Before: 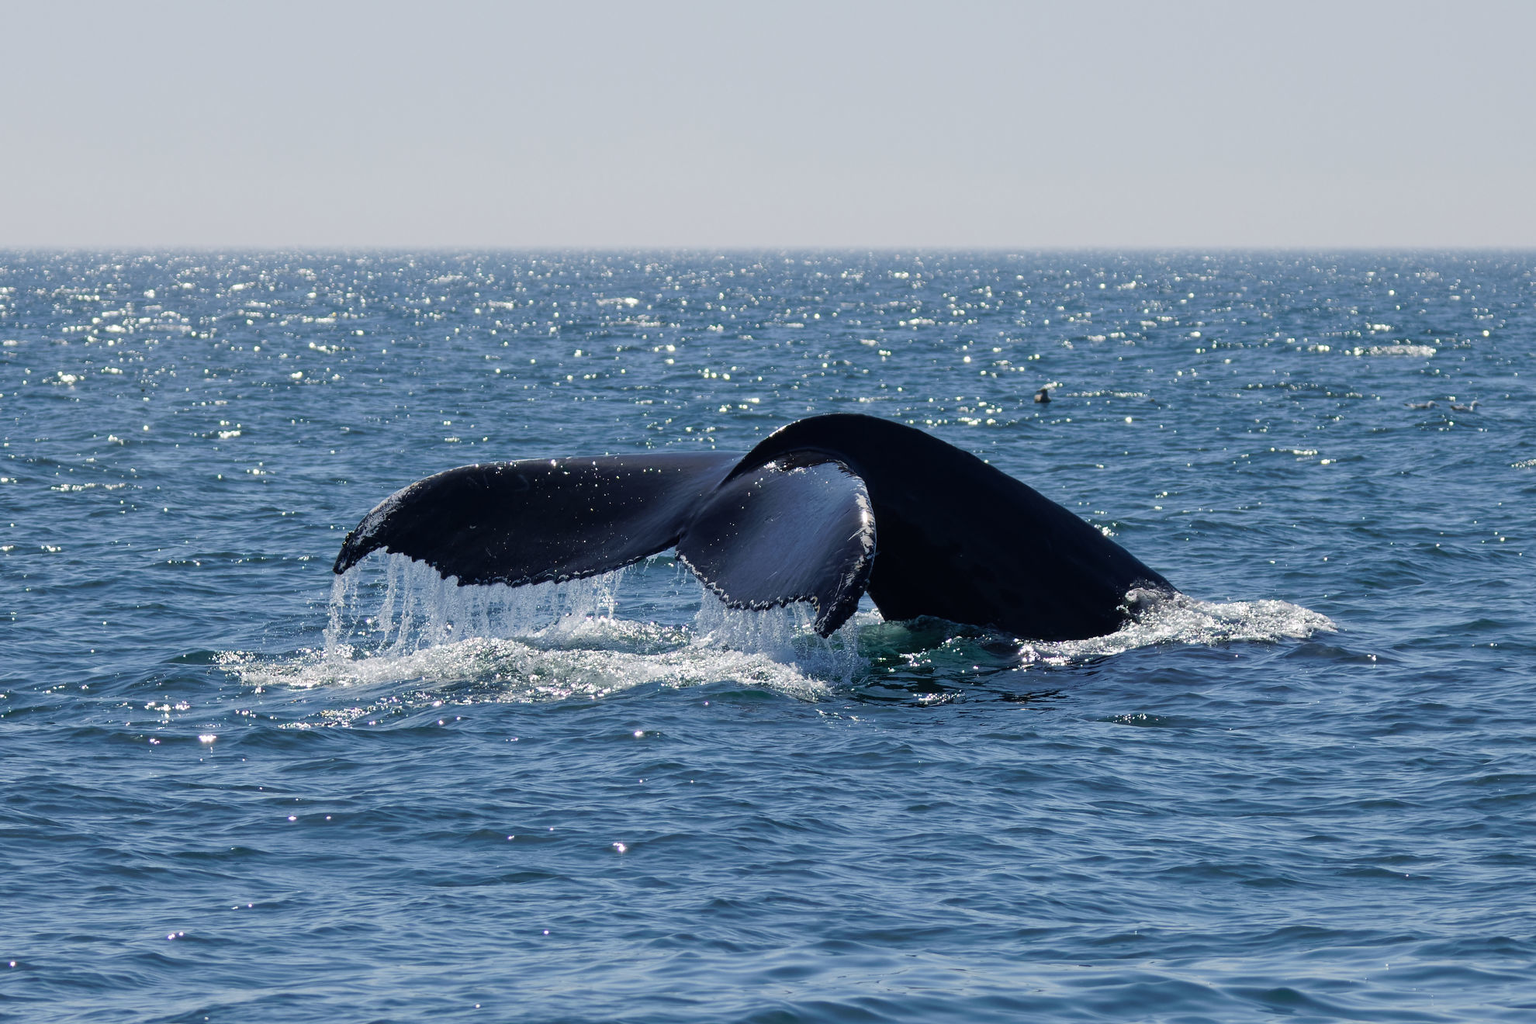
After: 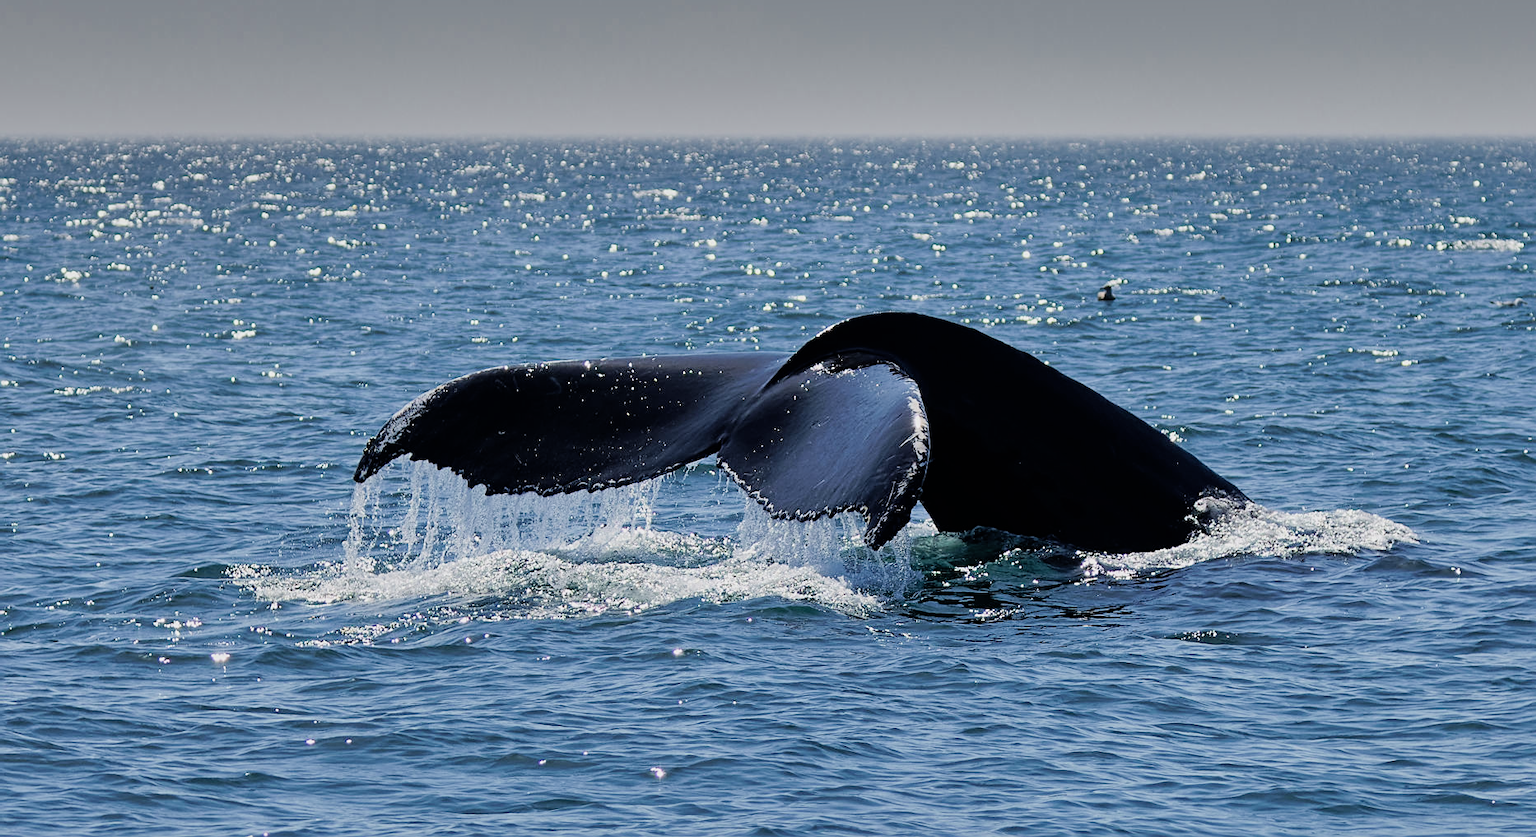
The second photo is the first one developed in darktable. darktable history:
filmic rgb: black relative exposure -7.65 EV, white relative exposure 4.56 EV, hardness 3.61, contrast 1.106
shadows and highlights: shadows 20.91, highlights -82.73, soften with gaussian
sharpen: amount 0.478
exposure: exposure 0.426 EV, compensate highlight preservation false
crop and rotate: angle 0.03°, top 11.643%, right 5.651%, bottom 11.189%
